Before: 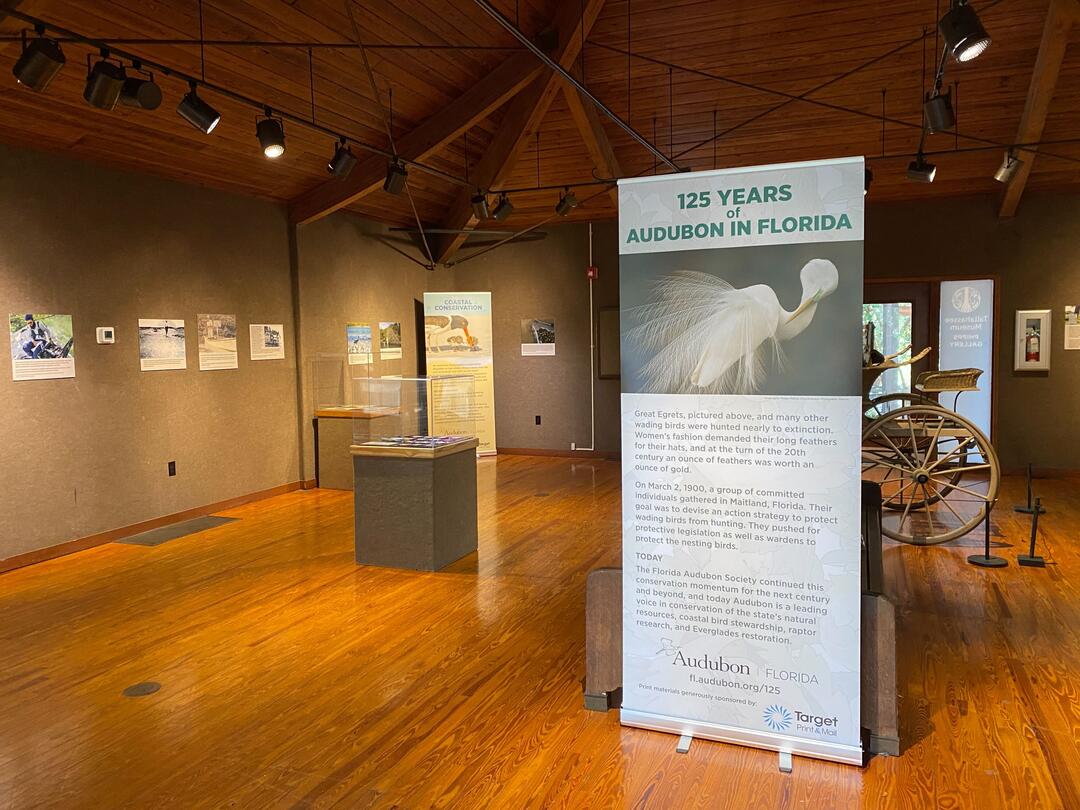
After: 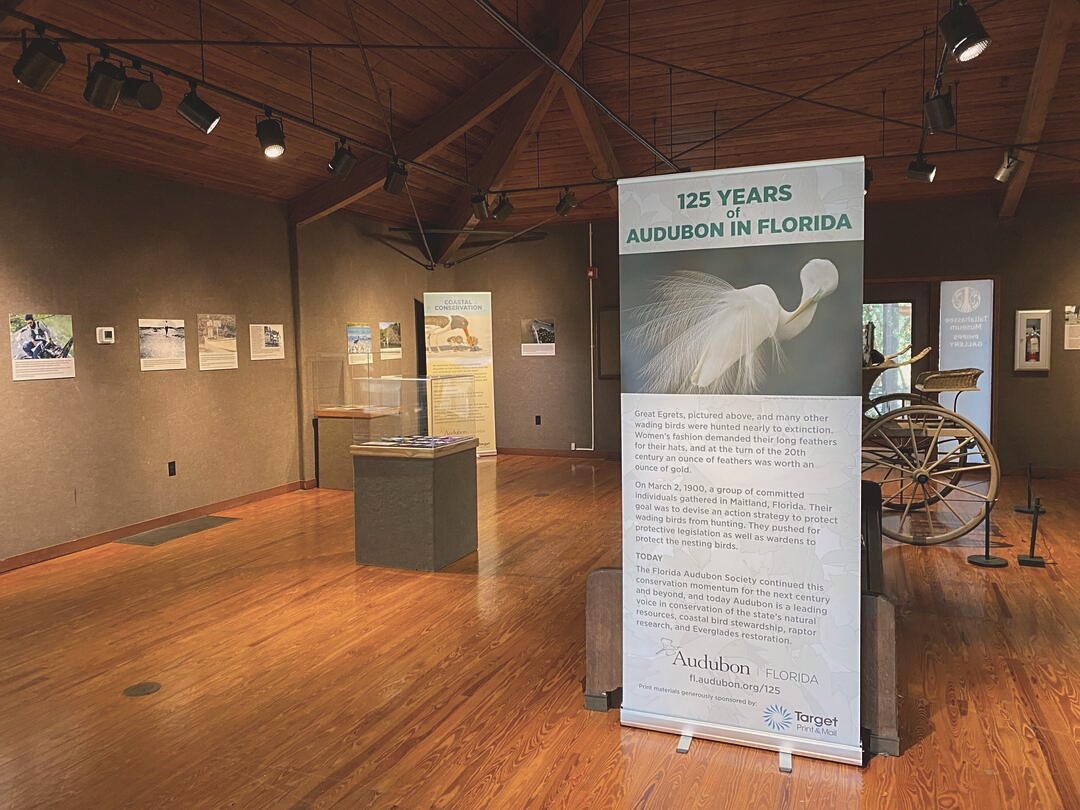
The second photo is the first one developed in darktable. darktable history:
exposure: black level correction -0.013, exposure -0.195 EV, compensate highlight preservation false
color balance rgb: highlights gain › chroma 1.353%, highlights gain › hue 55.65°, linear chroma grading › global chroma 14.747%, perceptual saturation grading › global saturation -27.72%
sharpen: amount 0.204
